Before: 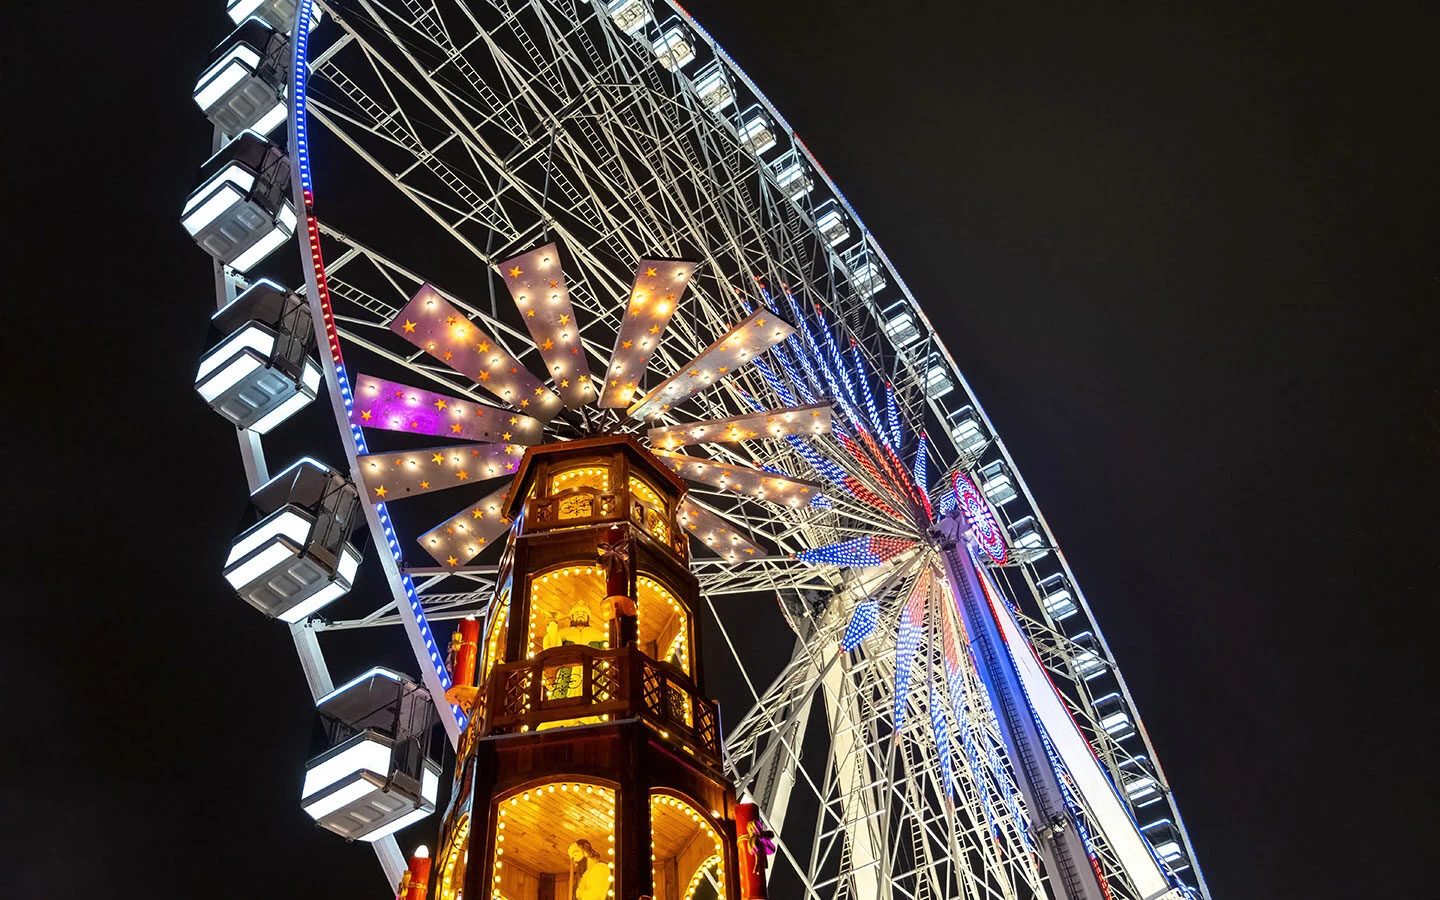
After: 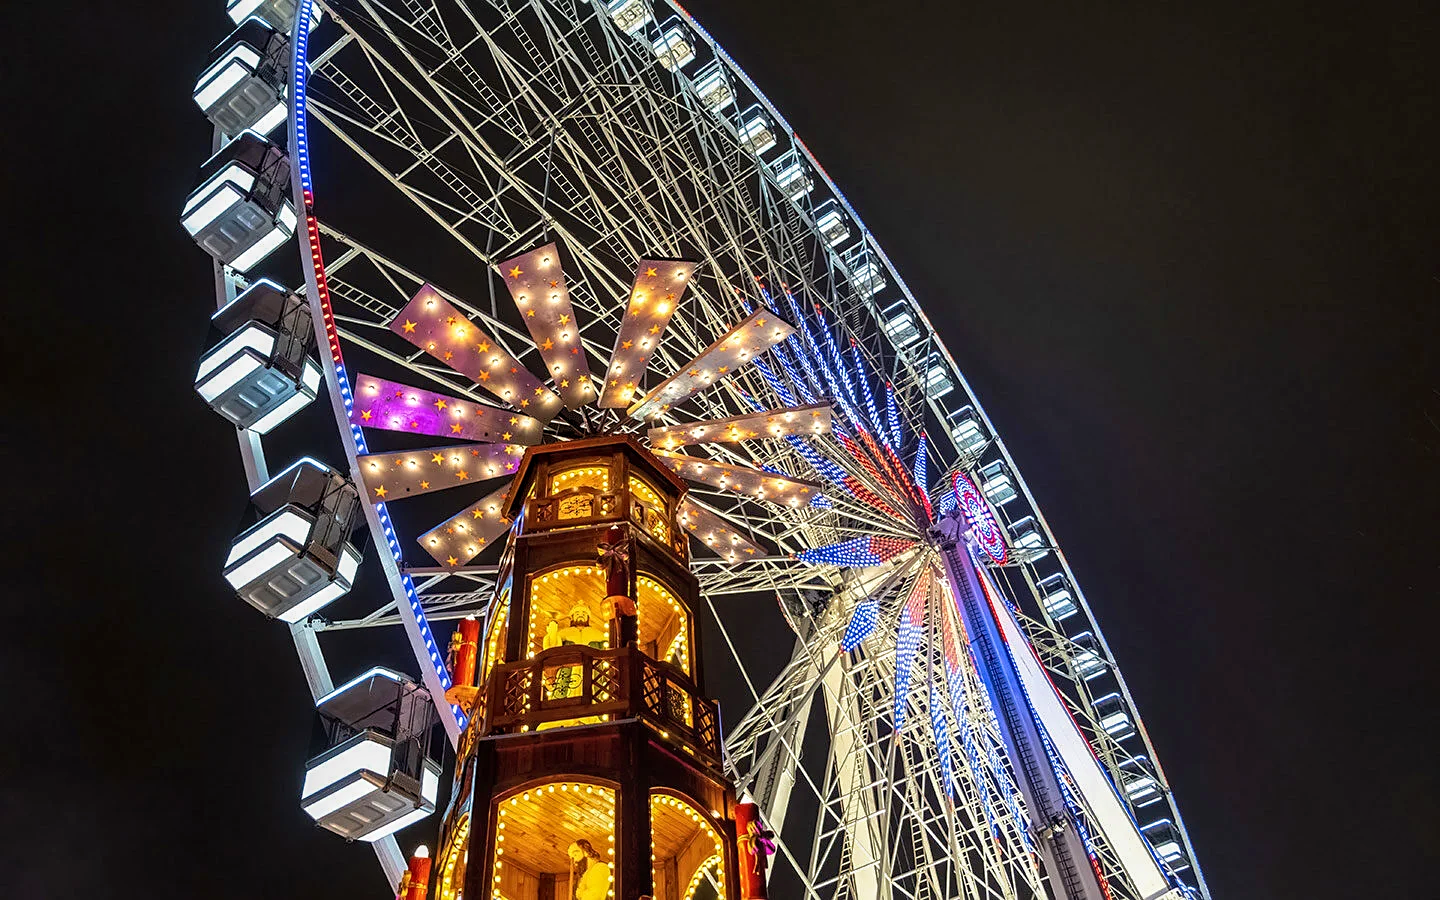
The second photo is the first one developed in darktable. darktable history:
local contrast: on, module defaults
velvia: on, module defaults
sharpen: amount 0.217
